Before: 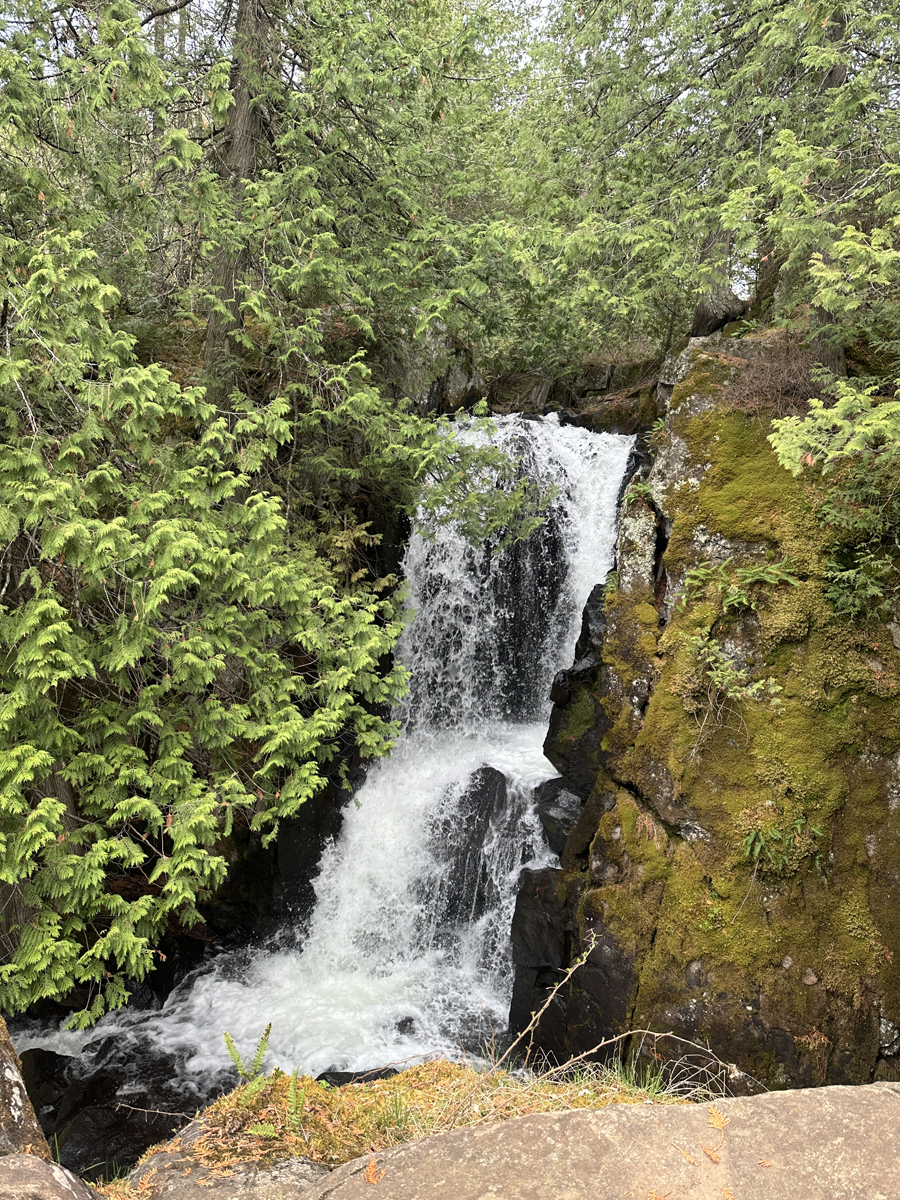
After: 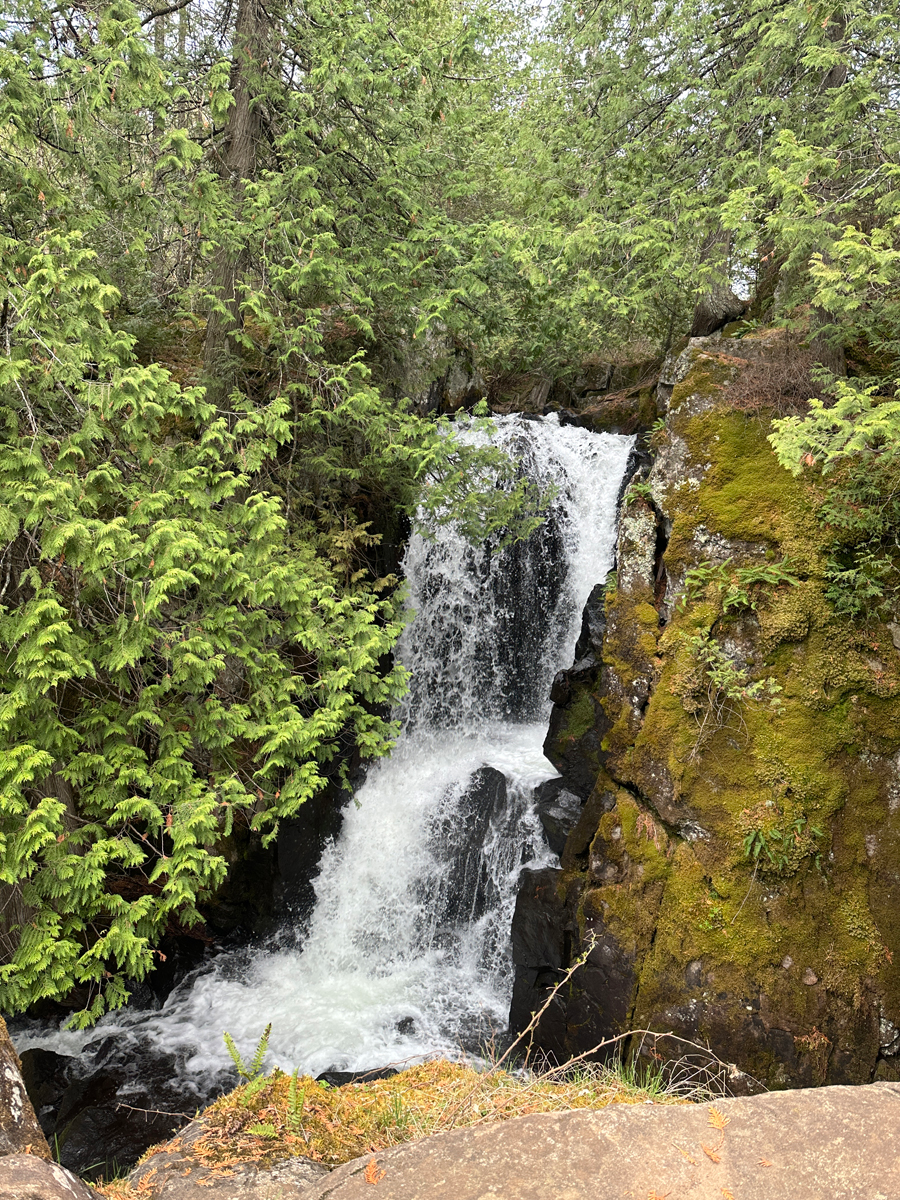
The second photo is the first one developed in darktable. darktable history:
tone equalizer: edges refinement/feathering 500, mask exposure compensation -1.57 EV, preserve details no
color calibration: illuminant same as pipeline (D50), adaptation XYZ, x 0.347, y 0.357, temperature 5008.59 K
